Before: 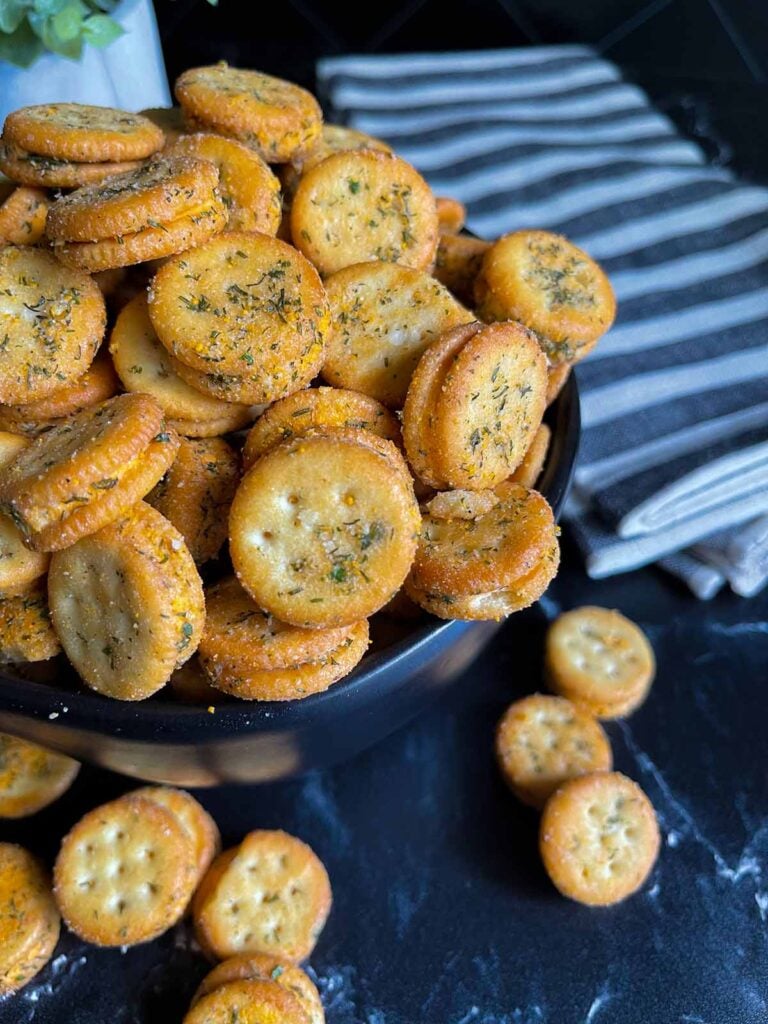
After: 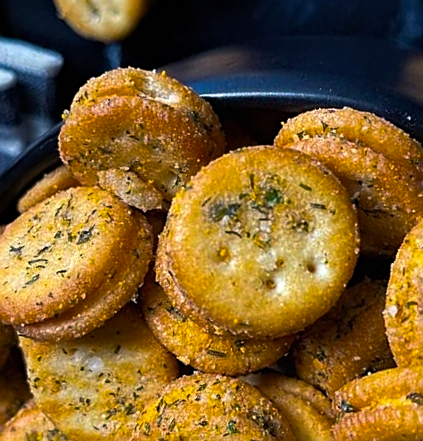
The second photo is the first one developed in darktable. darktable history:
sharpen: radius 1.941
haze removal: adaptive false
crop and rotate: angle 147.11°, left 9.153%, top 15.645%, right 4.58%, bottom 16.916%
contrast equalizer: y [[0.514, 0.573, 0.581, 0.508, 0.5, 0.5], [0.5 ×6], [0.5 ×6], [0 ×6], [0 ×6]], mix -0.303
color balance rgb: highlights gain › chroma 2.03%, highlights gain › hue 63.2°, perceptual saturation grading › global saturation 15.918%, perceptual brilliance grading › highlights 3.631%, perceptual brilliance grading › mid-tones -18.282%, perceptual brilliance grading › shadows -41.038%
